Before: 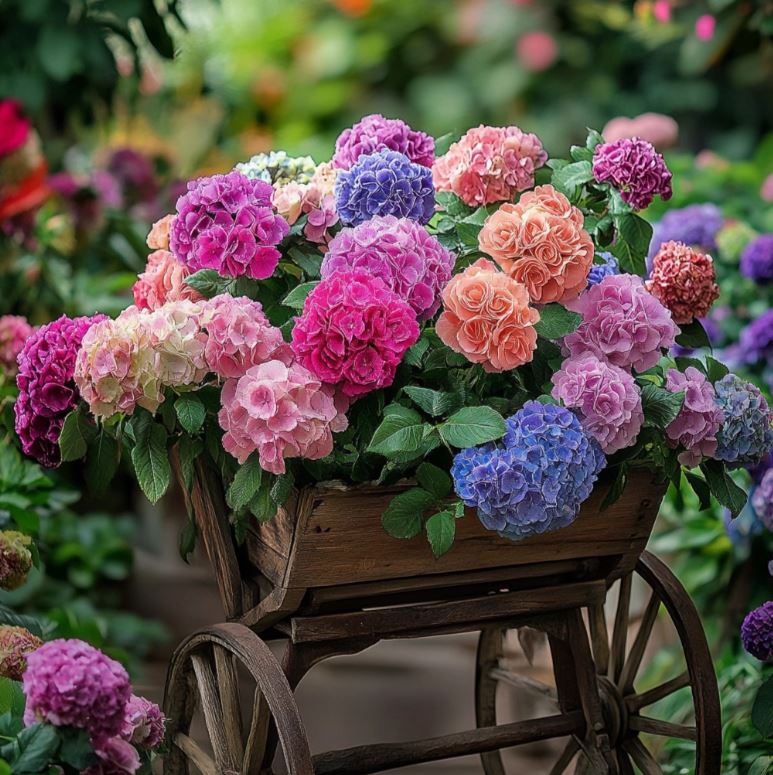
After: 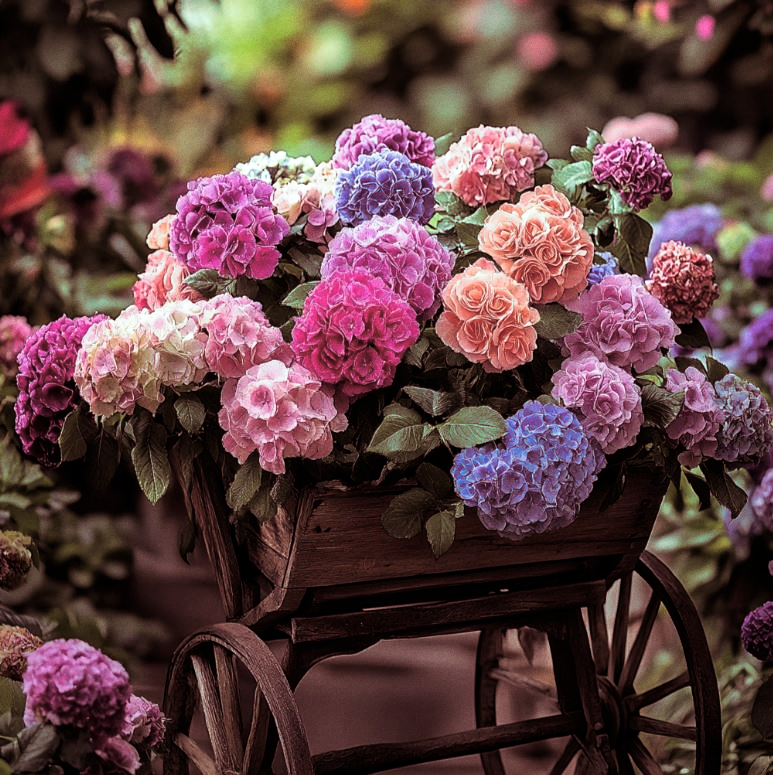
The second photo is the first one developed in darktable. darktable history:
grain: coarseness 0.09 ISO, strength 16.61%
split-toning: highlights › hue 180°
filmic rgb: black relative exposure -9.08 EV, white relative exposure 2.3 EV, hardness 7.49
